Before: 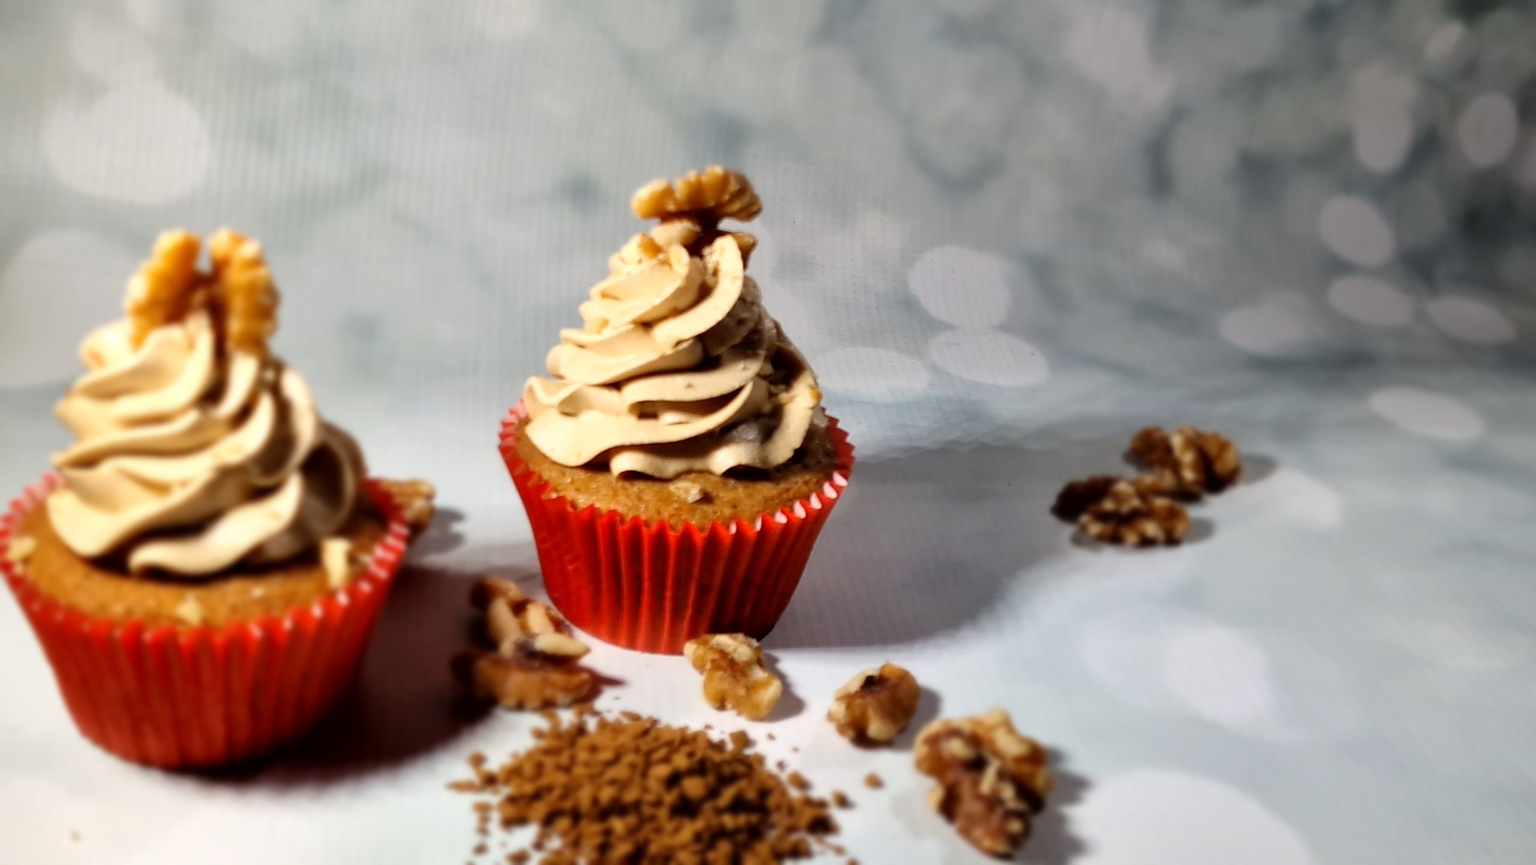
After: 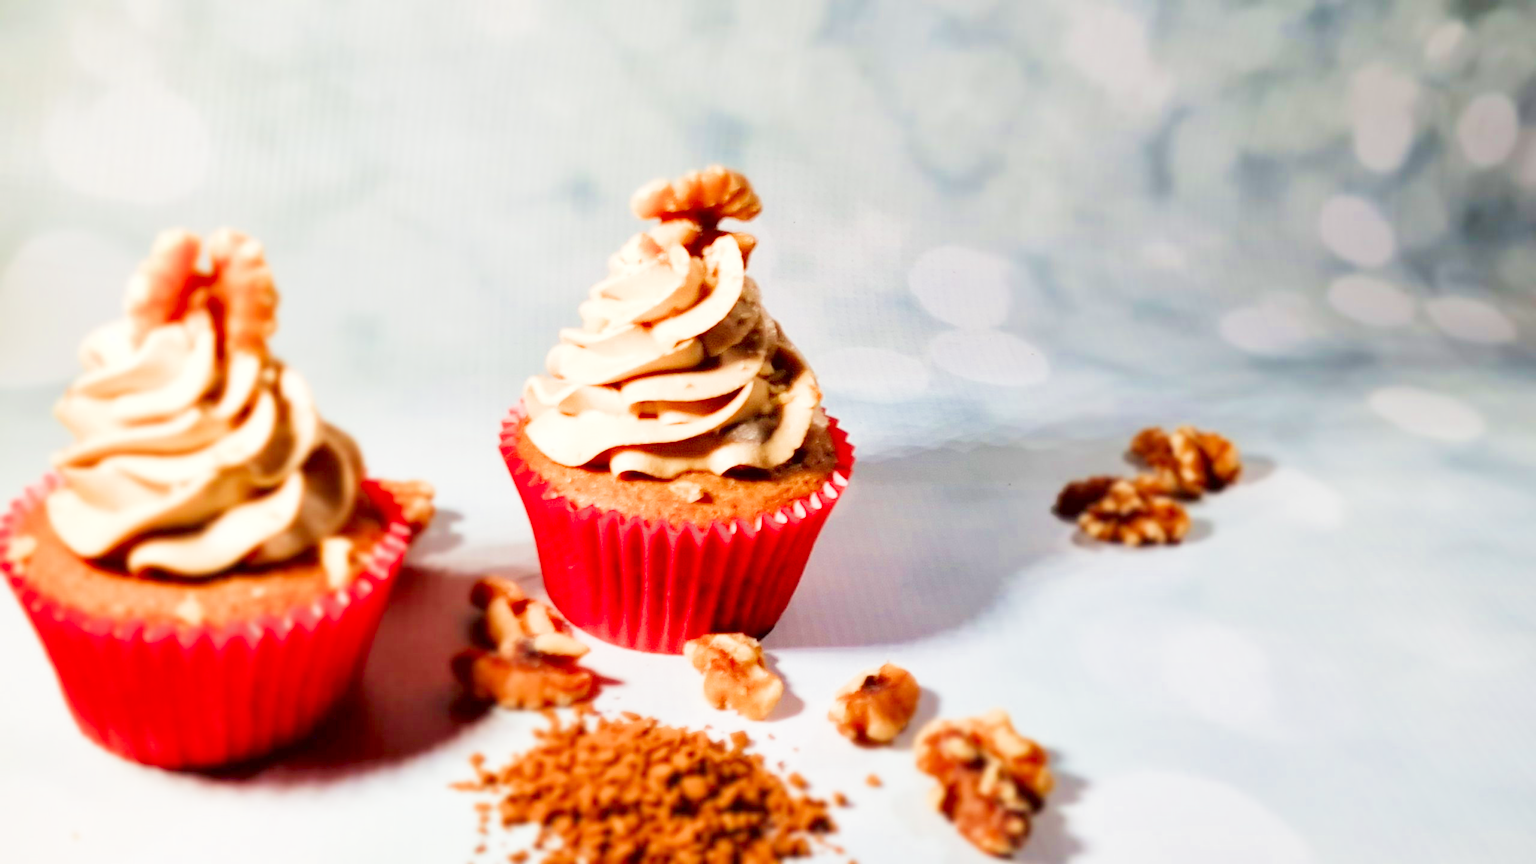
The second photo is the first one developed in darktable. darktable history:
color zones: curves: ch0 [(0, 0.613) (0.01, 0.613) (0.245, 0.448) (0.498, 0.529) (0.642, 0.665) (0.879, 0.777) (0.99, 0.613)]; ch1 [(0, 0) (0.143, 0) (0.286, 0) (0.429, 0) (0.571, 0) (0.714, 0) (0.857, 0)], mix -138.01%
filmic rgb: middle gray luminance 4.29%, black relative exposure -13 EV, white relative exposure 5 EV, threshold 6 EV, target black luminance 0%, hardness 5.19, latitude 59.69%, contrast 0.767, highlights saturation mix 5%, shadows ↔ highlights balance 25.95%, add noise in highlights 0, color science v3 (2019), use custom middle-gray values true, iterations of high-quality reconstruction 0, contrast in highlights soft, enable highlight reconstruction true
